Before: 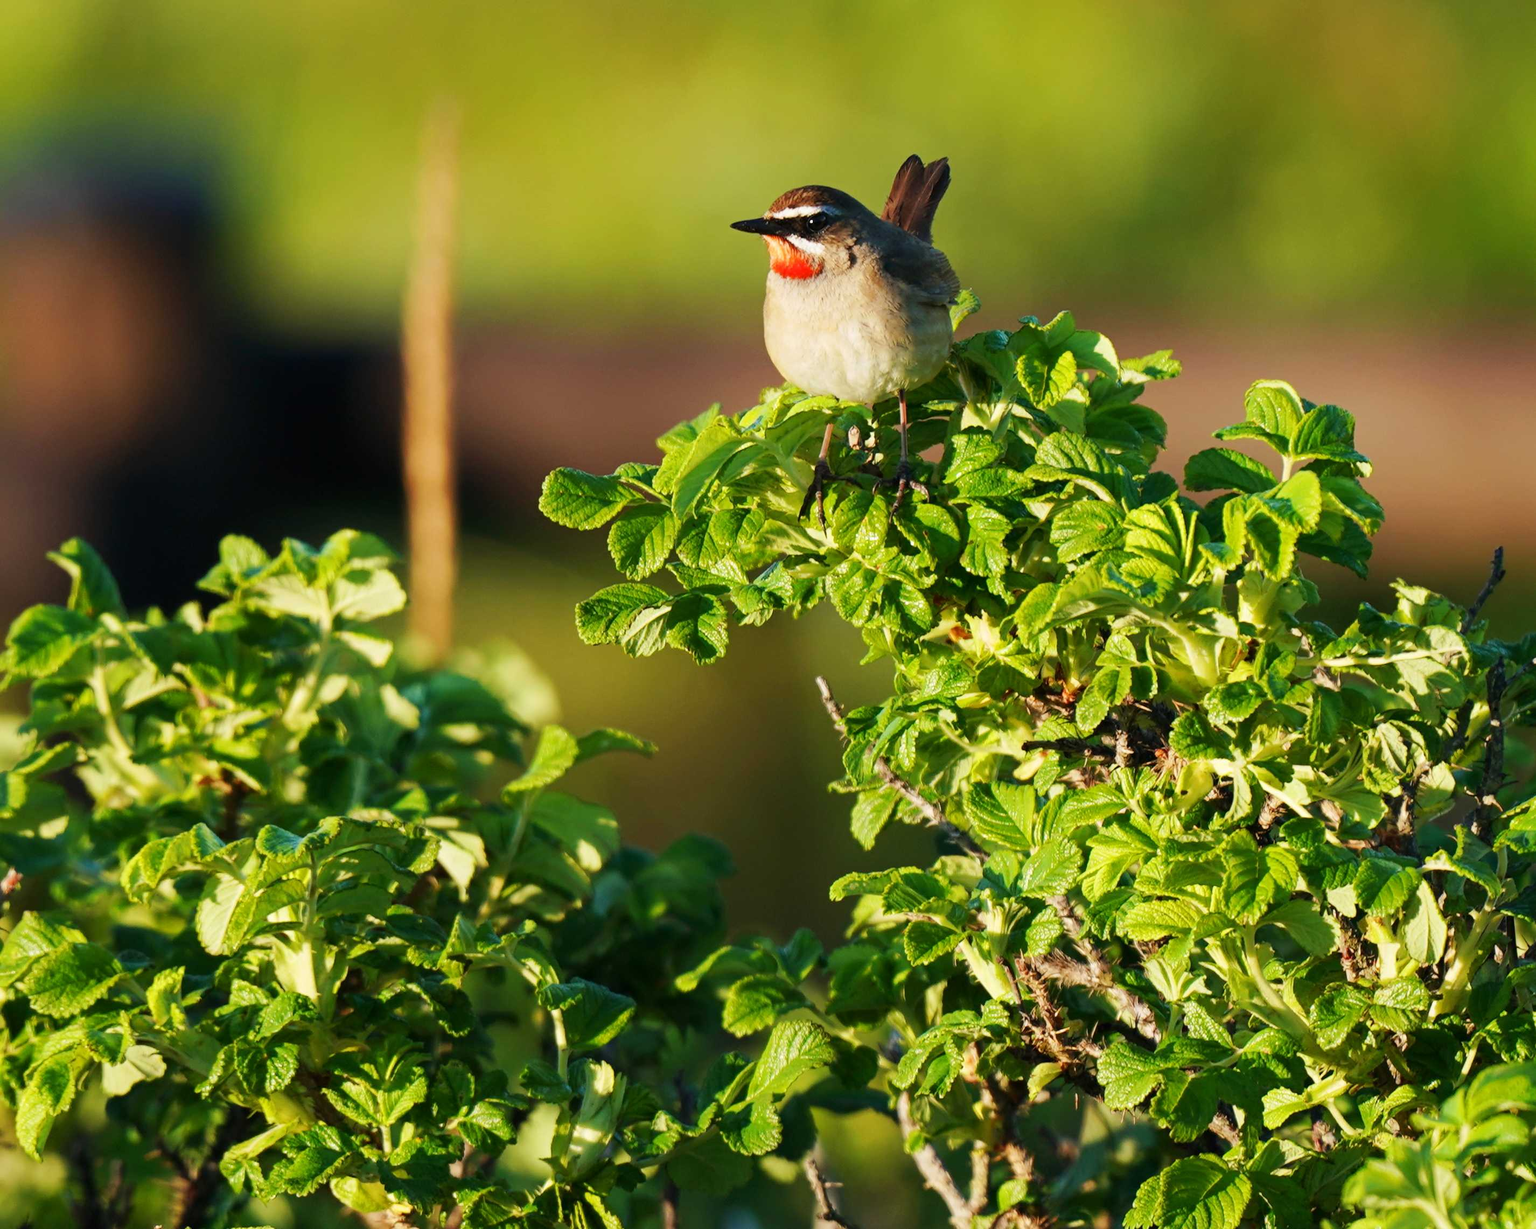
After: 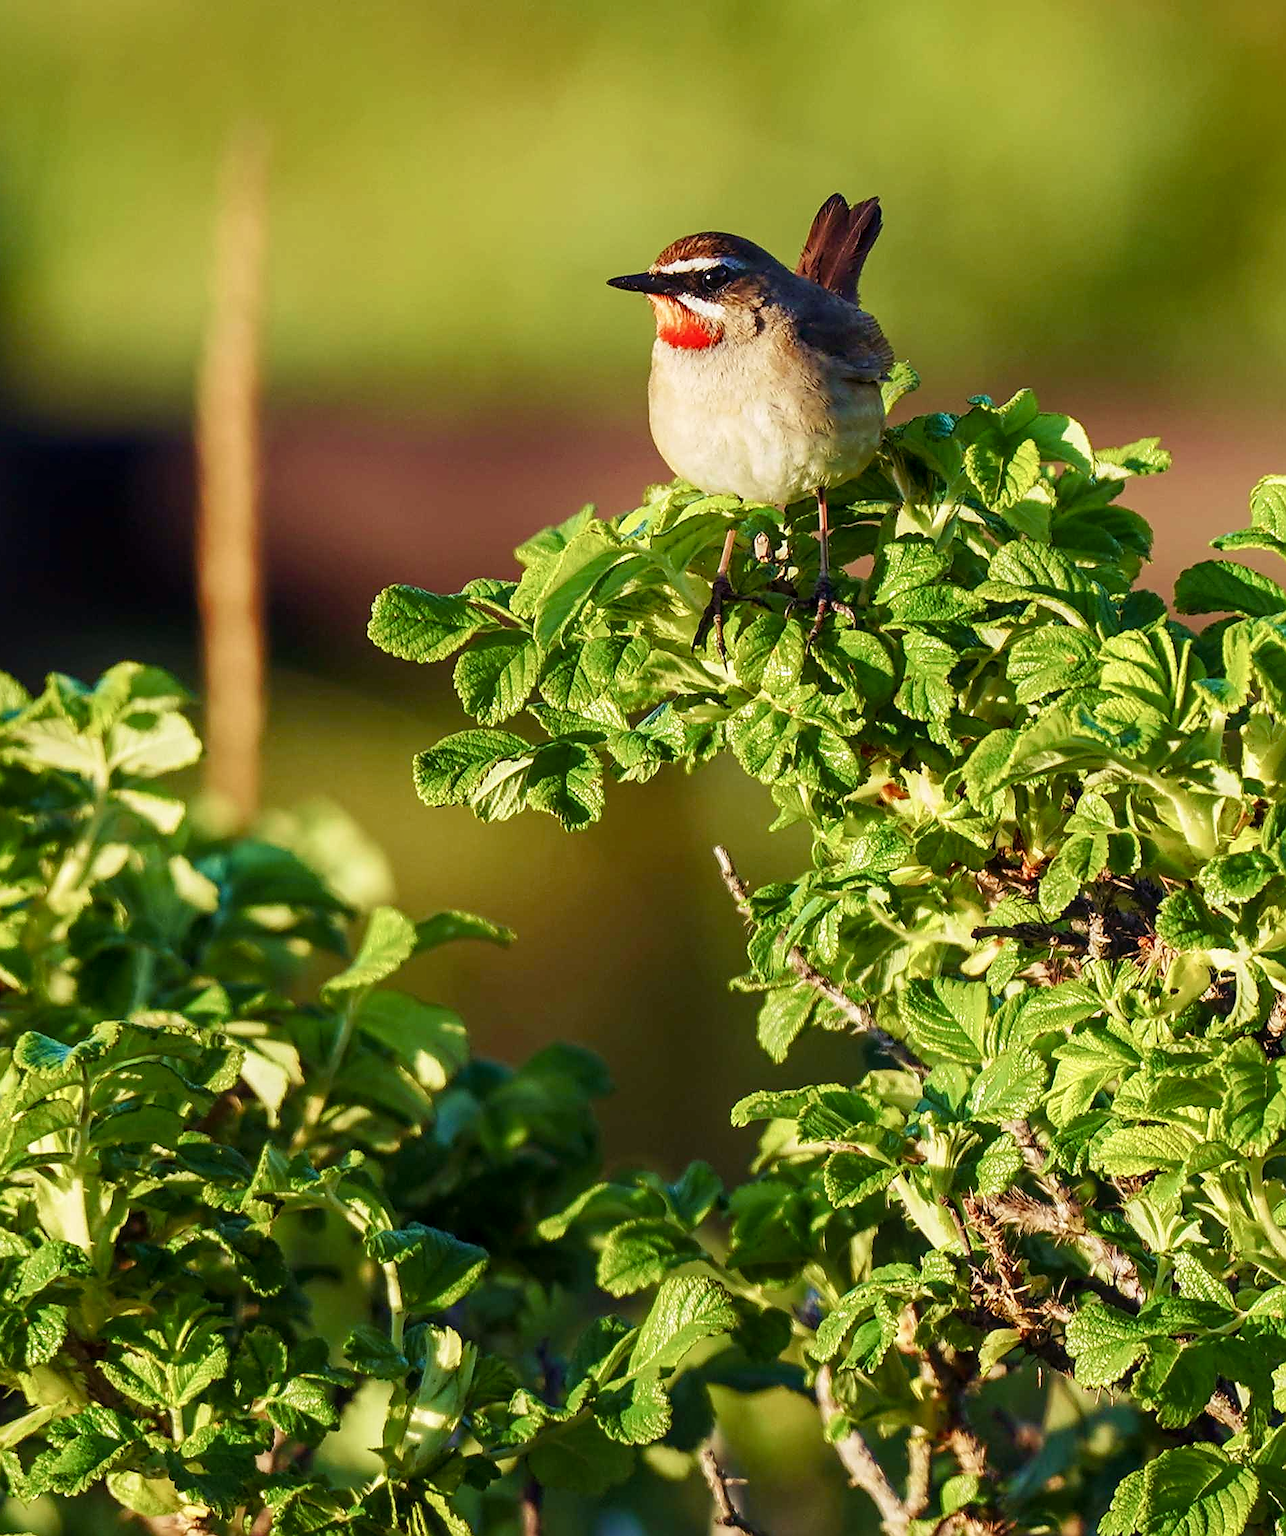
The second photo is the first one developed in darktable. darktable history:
color balance rgb: shadows lift › luminance 0.57%, shadows lift › chroma 7.015%, shadows lift › hue 299.98°, power › hue 211.05°, global offset › hue 170.39°, perceptual saturation grading › global saturation 0.49%, perceptual saturation grading › highlights -14.576%, perceptual saturation grading › shadows 25.087%
local contrast: on, module defaults
crop and rotate: left 15.977%, right 17.051%
velvia: on, module defaults
sharpen: radius 1.374, amount 1.265, threshold 0.639
